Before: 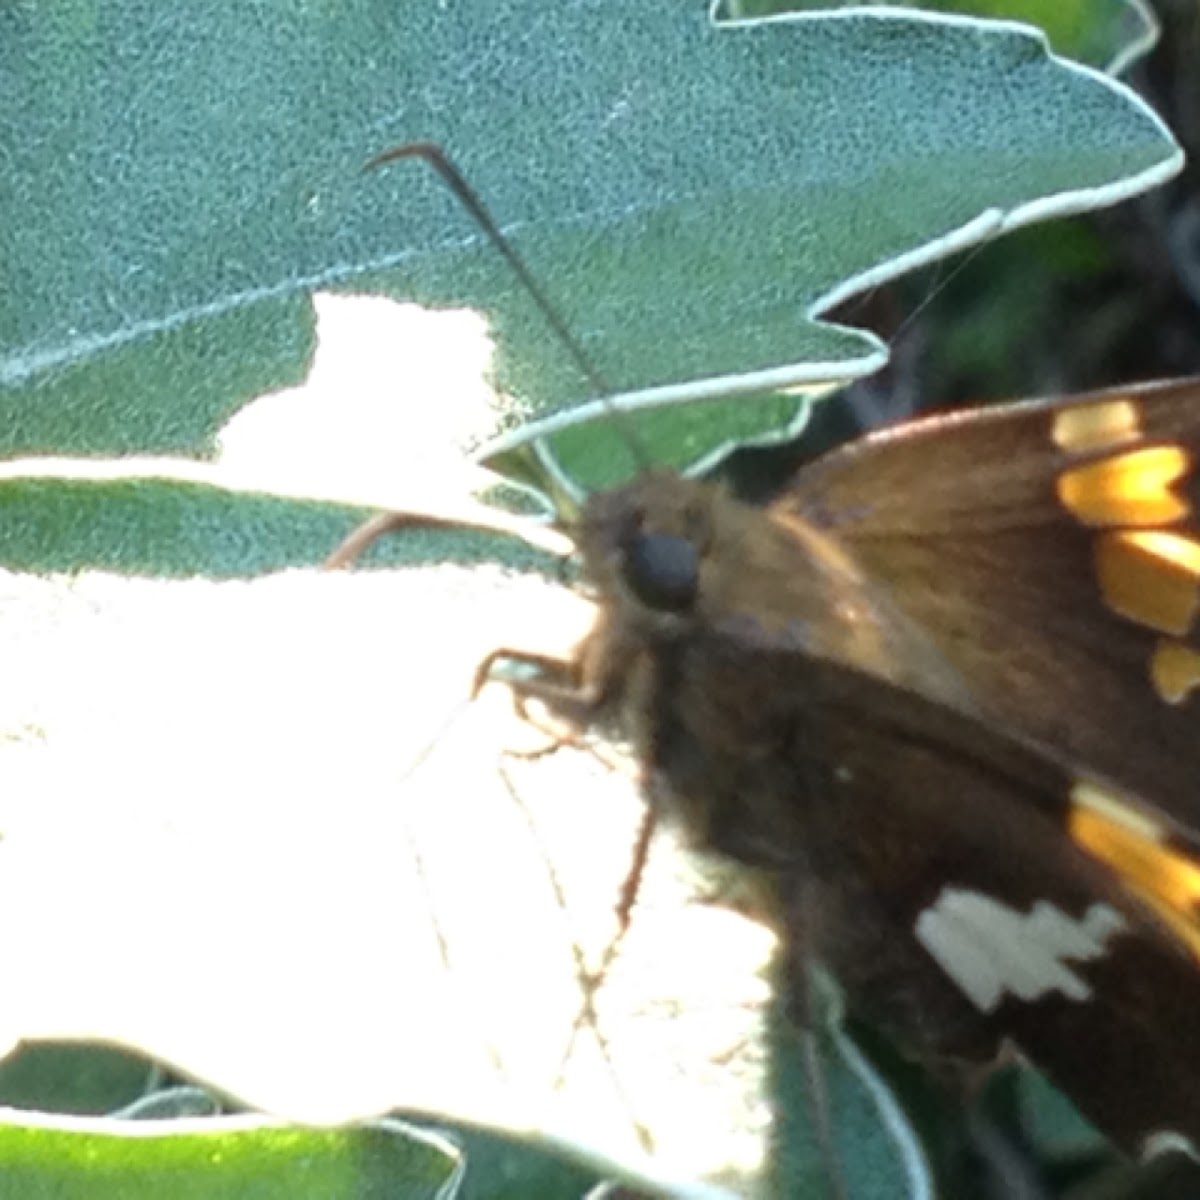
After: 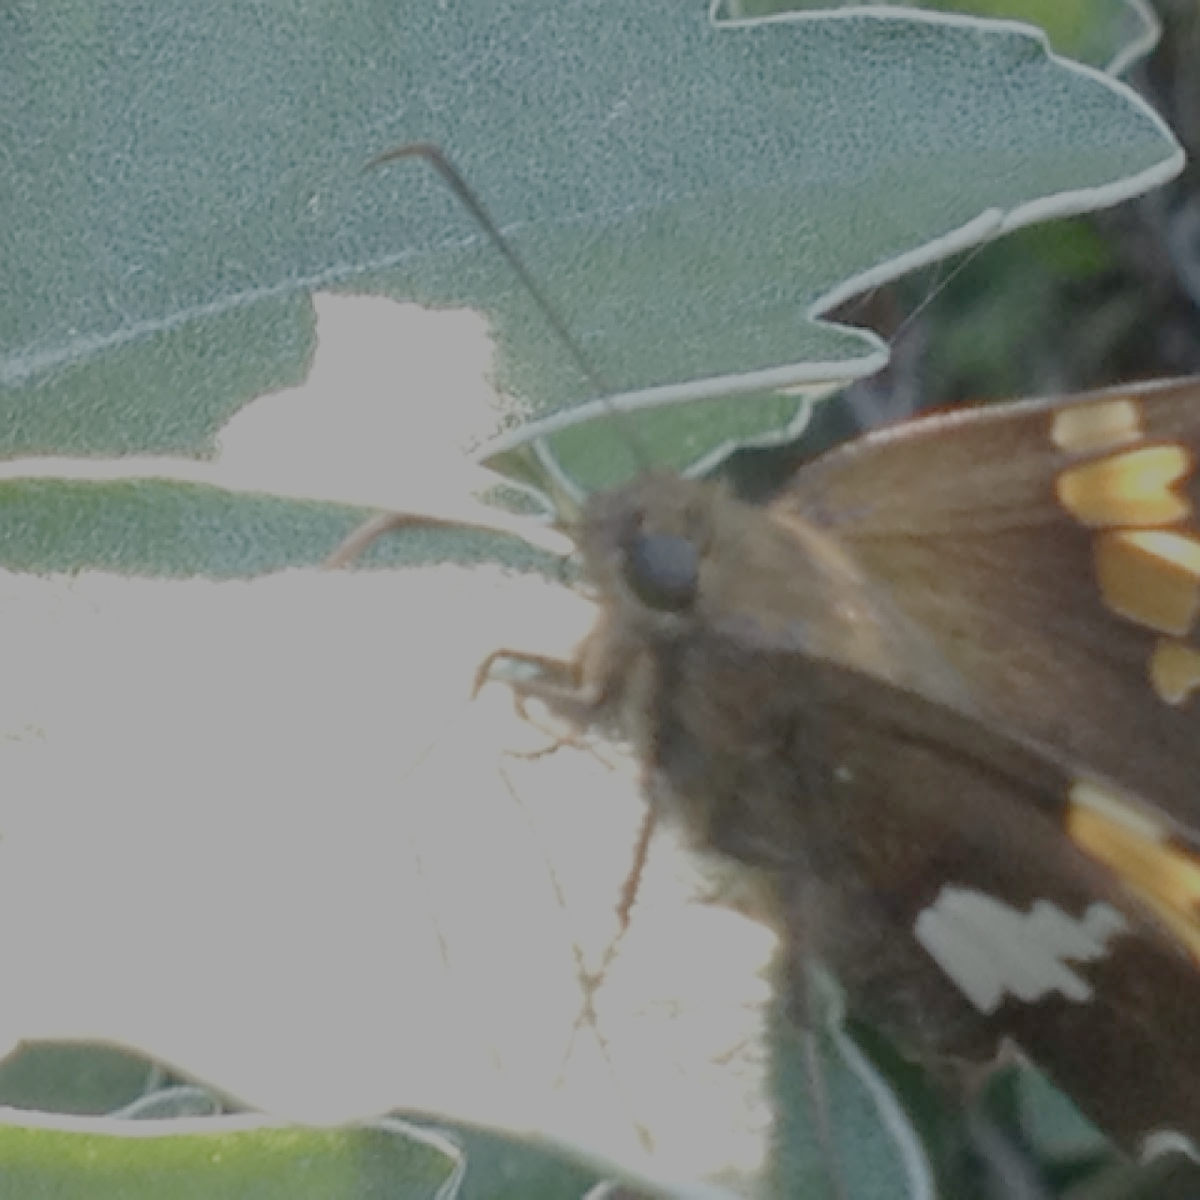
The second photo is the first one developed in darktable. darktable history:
filmic rgb: black relative exposure -15.94 EV, white relative exposure 7.94 EV, threshold -0.289 EV, transition 3.19 EV, structure ↔ texture 99.52%, hardness 4.16, latitude 49.82%, contrast 0.512, add noise in highlights 0.001, preserve chrominance no, color science v3 (2019), use custom middle-gray values true, contrast in highlights soft, enable highlight reconstruction true
sharpen: on, module defaults
